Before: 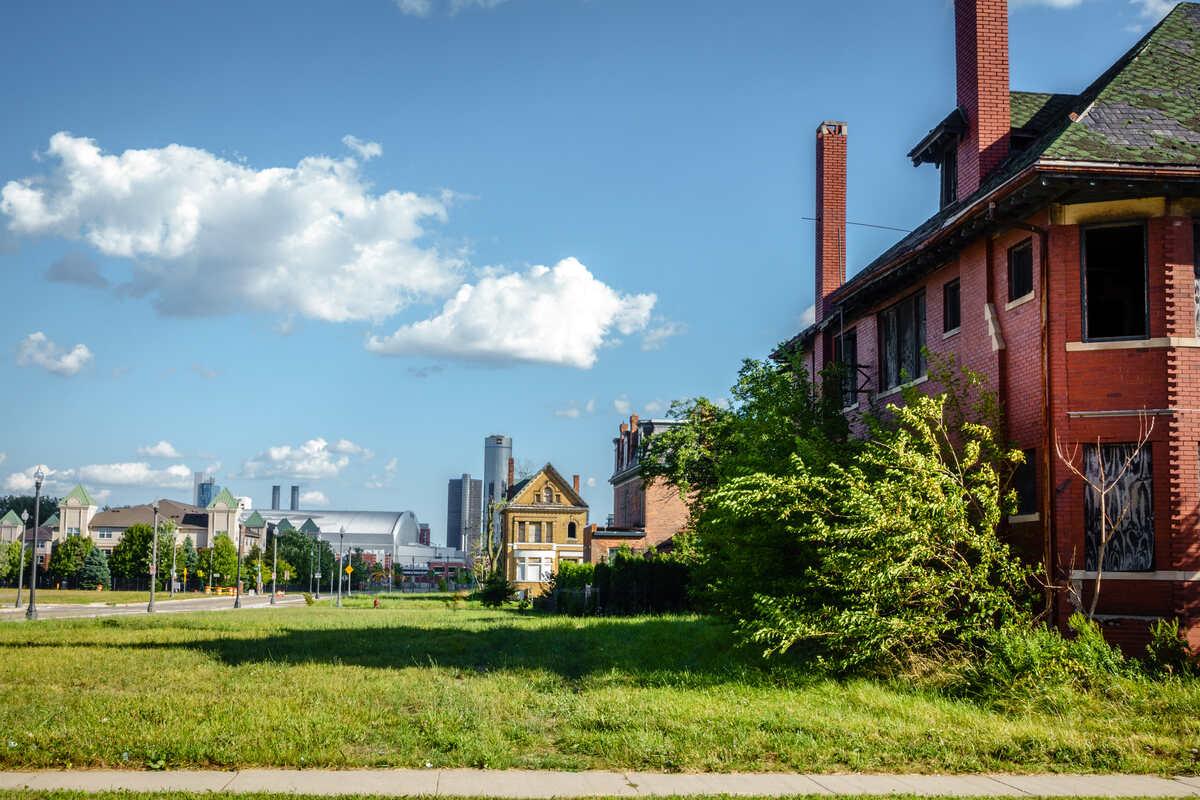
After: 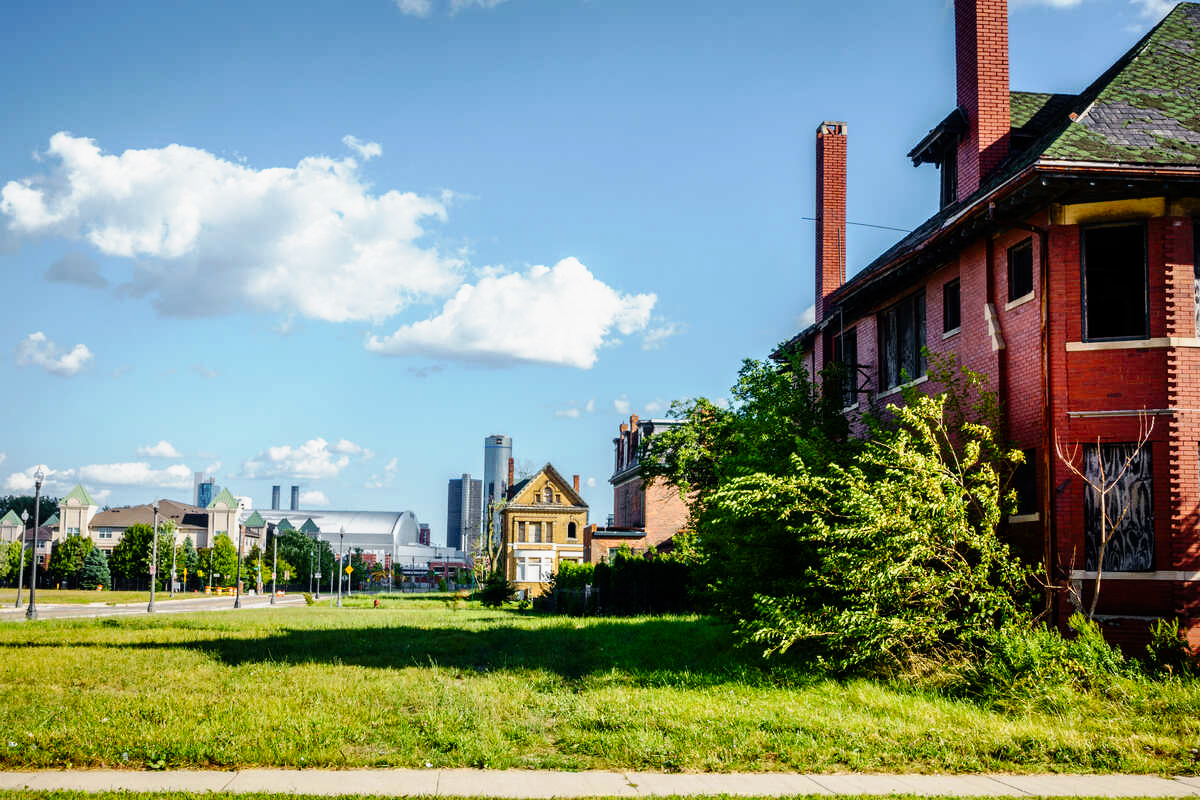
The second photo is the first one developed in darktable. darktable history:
tone curve: curves: ch0 [(0, 0) (0.035, 0.011) (0.133, 0.076) (0.285, 0.265) (0.491, 0.541) (0.617, 0.693) (0.704, 0.77) (0.794, 0.865) (0.895, 0.938) (1, 0.976)]; ch1 [(0, 0) (0.318, 0.278) (0.444, 0.427) (0.502, 0.497) (0.543, 0.547) (0.601, 0.641) (0.746, 0.764) (1, 1)]; ch2 [(0, 0) (0.316, 0.292) (0.381, 0.37) (0.423, 0.448) (0.476, 0.482) (0.502, 0.5) (0.543, 0.547) (0.587, 0.613) (0.642, 0.672) (0.704, 0.727) (0.865, 0.827) (1, 0.951)], preserve colors none
